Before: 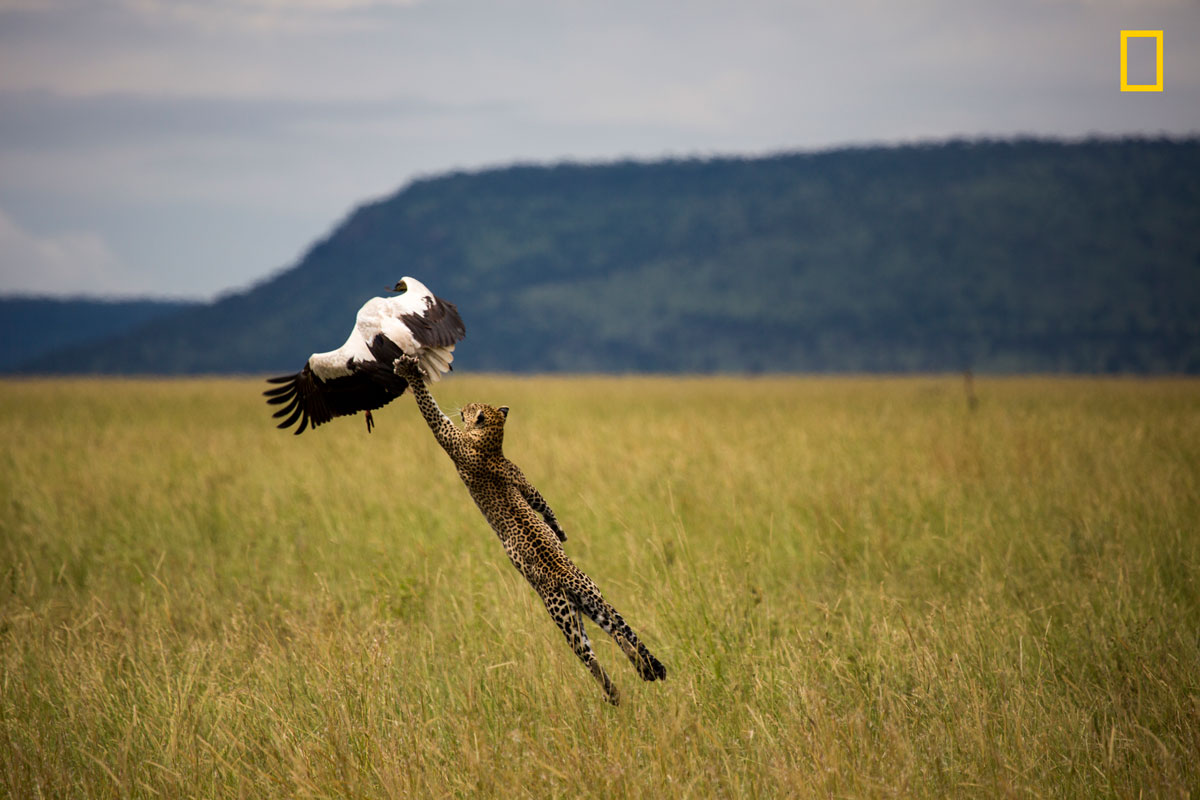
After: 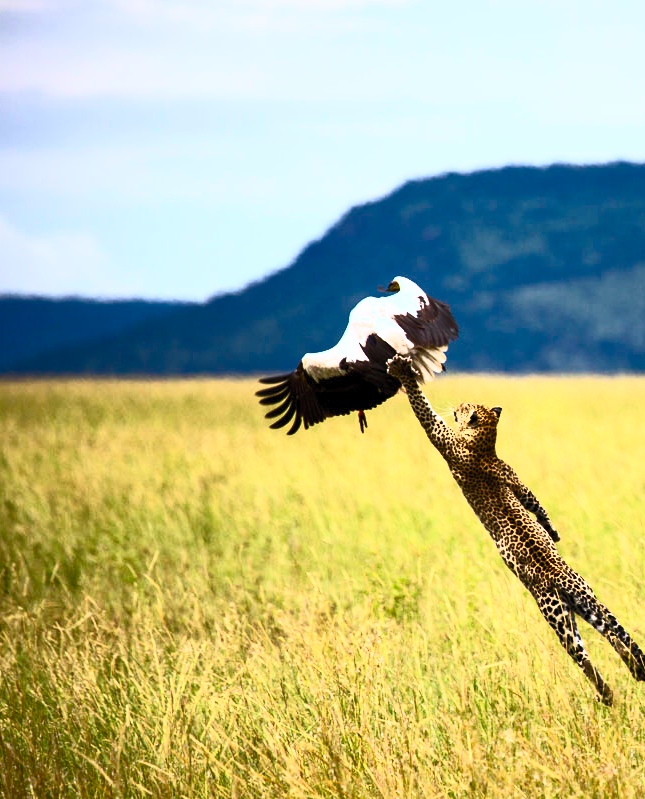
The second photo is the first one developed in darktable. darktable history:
contrast brightness saturation: contrast 0.83, brightness 0.59, saturation 0.59
crop: left 0.587%, right 45.588%, bottom 0.086%
exposure: black level correction 0.001, compensate highlight preservation false
color calibration: x 0.367, y 0.379, temperature 4395.86 K
